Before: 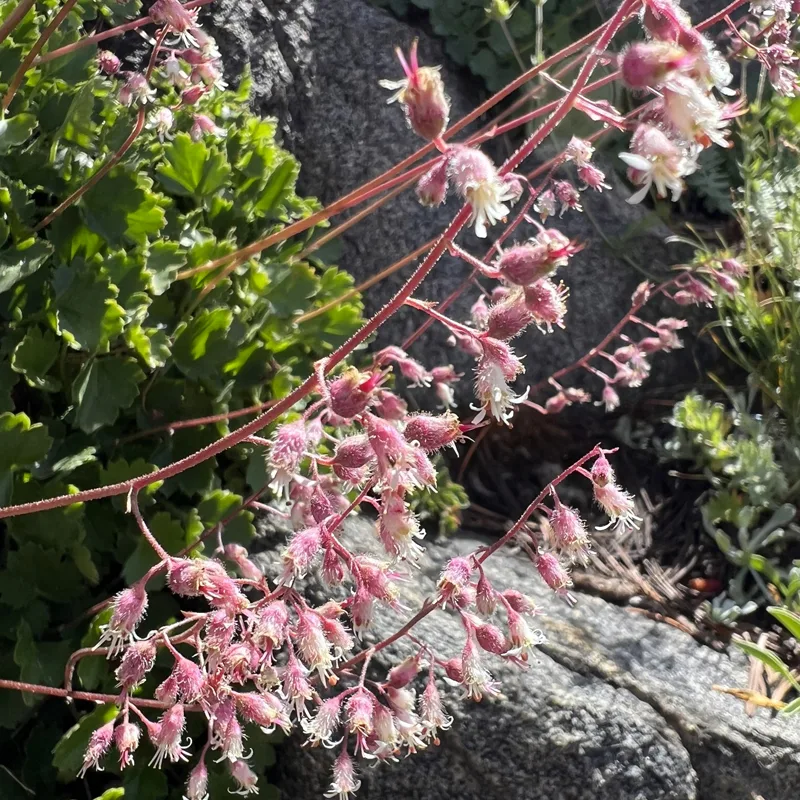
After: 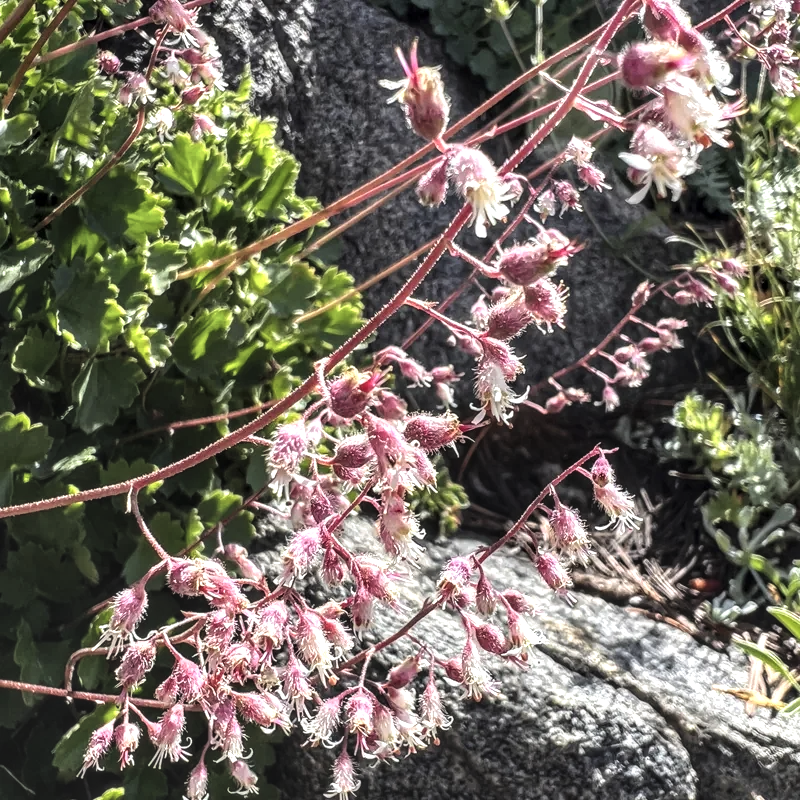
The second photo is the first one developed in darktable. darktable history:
local contrast: highlights 18%, detail 186%
exposure: black level correction -0.015, compensate highlight preservation false
